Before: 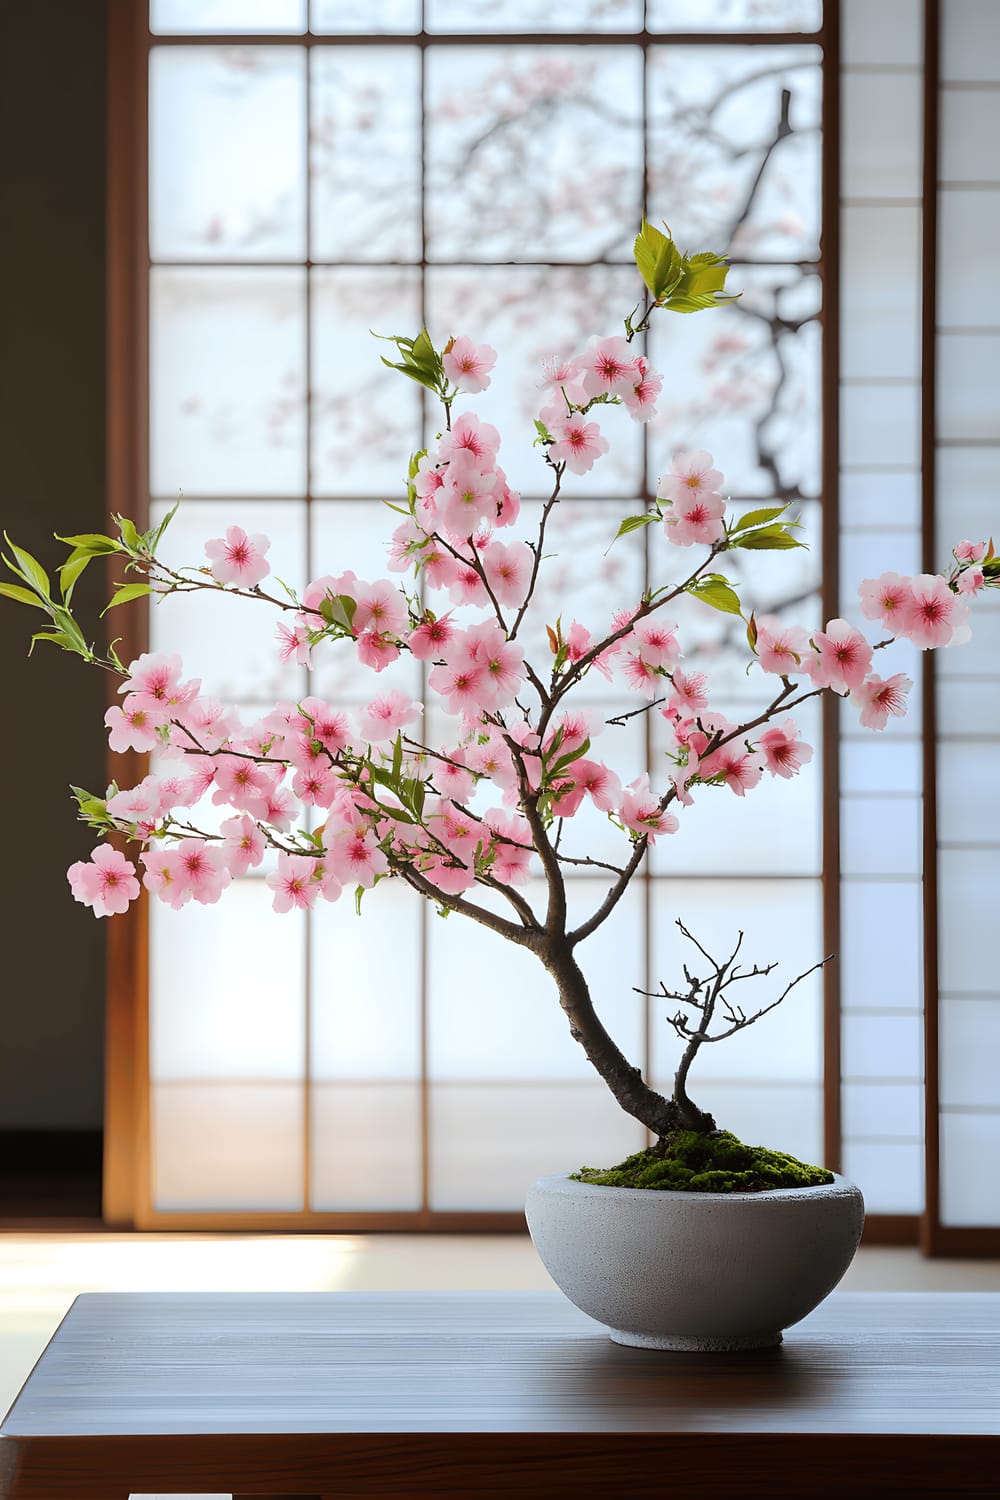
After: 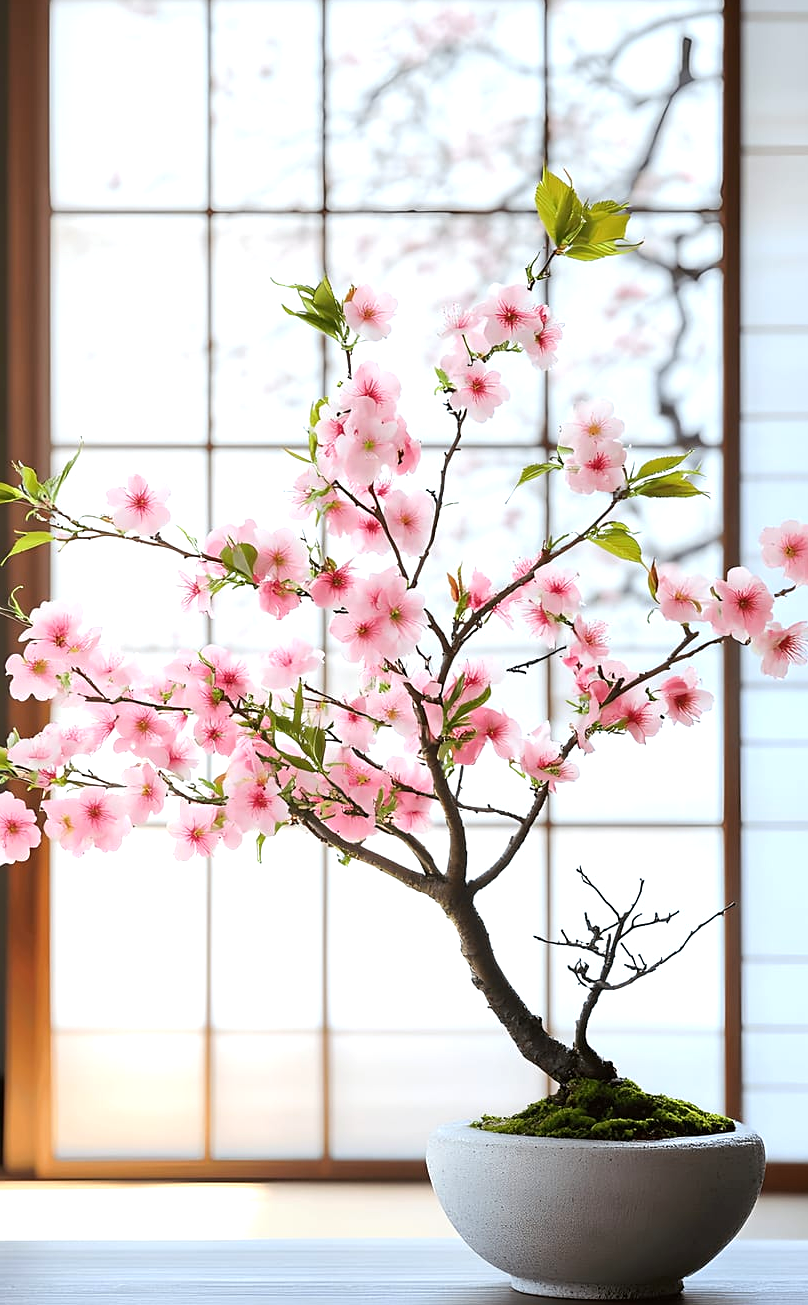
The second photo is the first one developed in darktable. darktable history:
exposure: black level correction 0.001, exposure 0.498 EV, compensate highlight preservation false
crop: left 9.942%, top 3.487%, right 9.208%, bottom 9.496%
sharpen: amount 0.207
